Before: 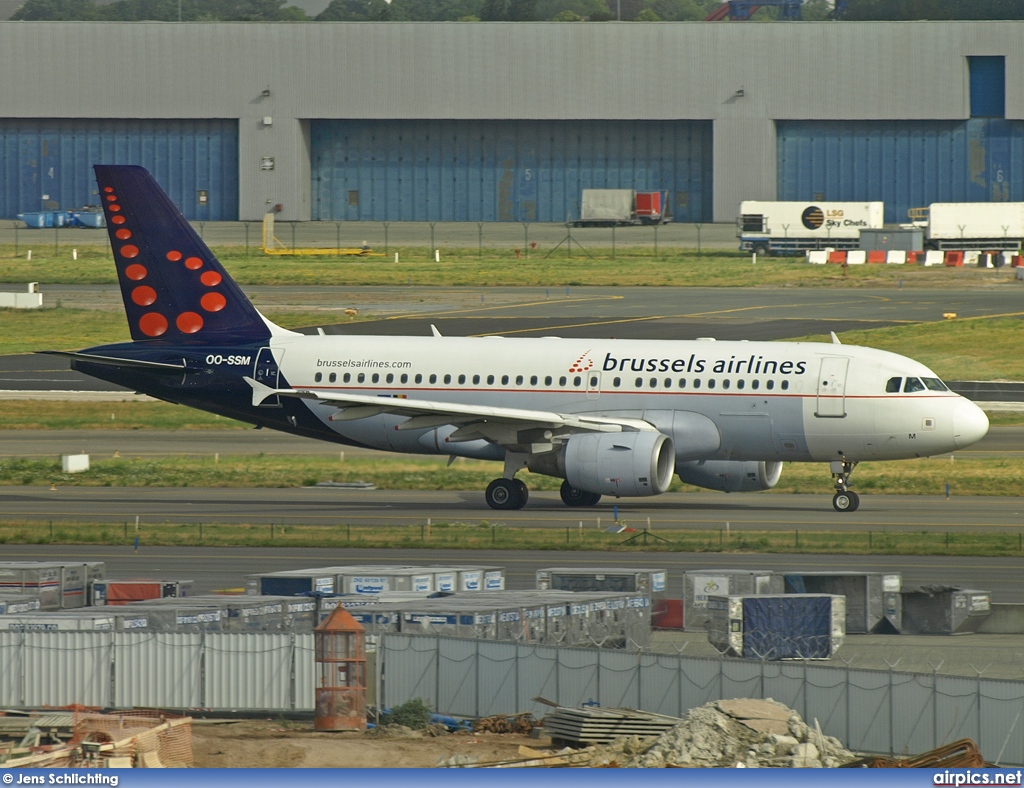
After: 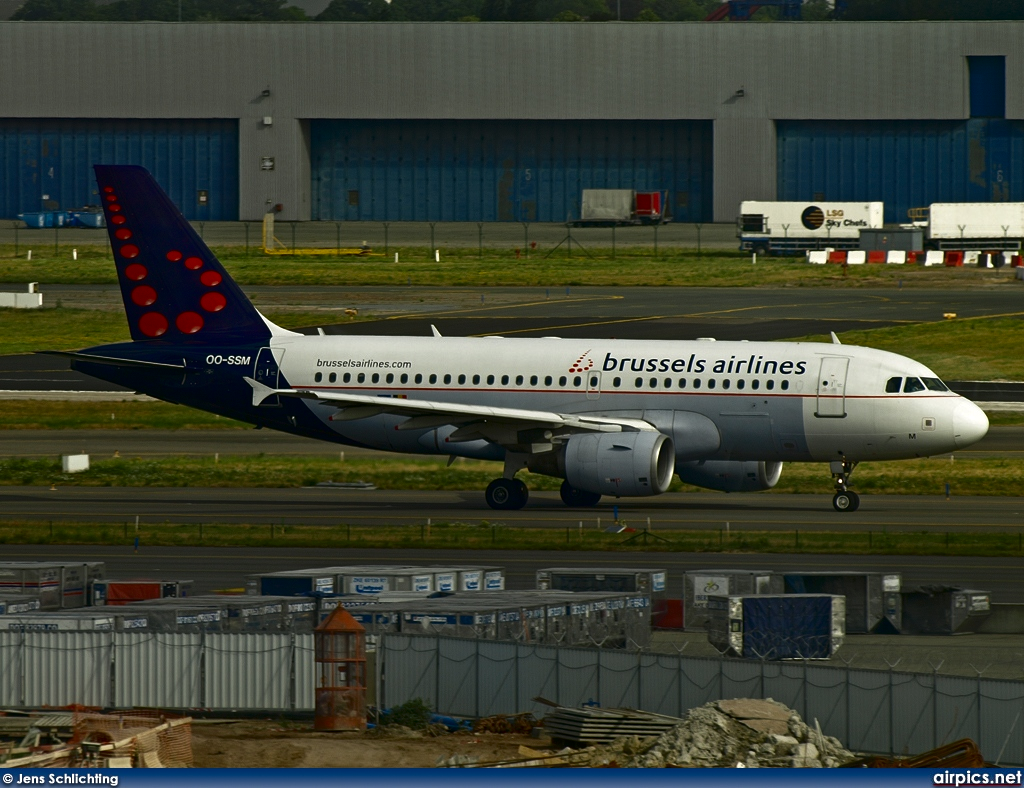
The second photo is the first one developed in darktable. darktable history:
contrast brightness saturation: brightness -0.504
exposure: exposure 0.03 EV, compensate highlight preservation false
